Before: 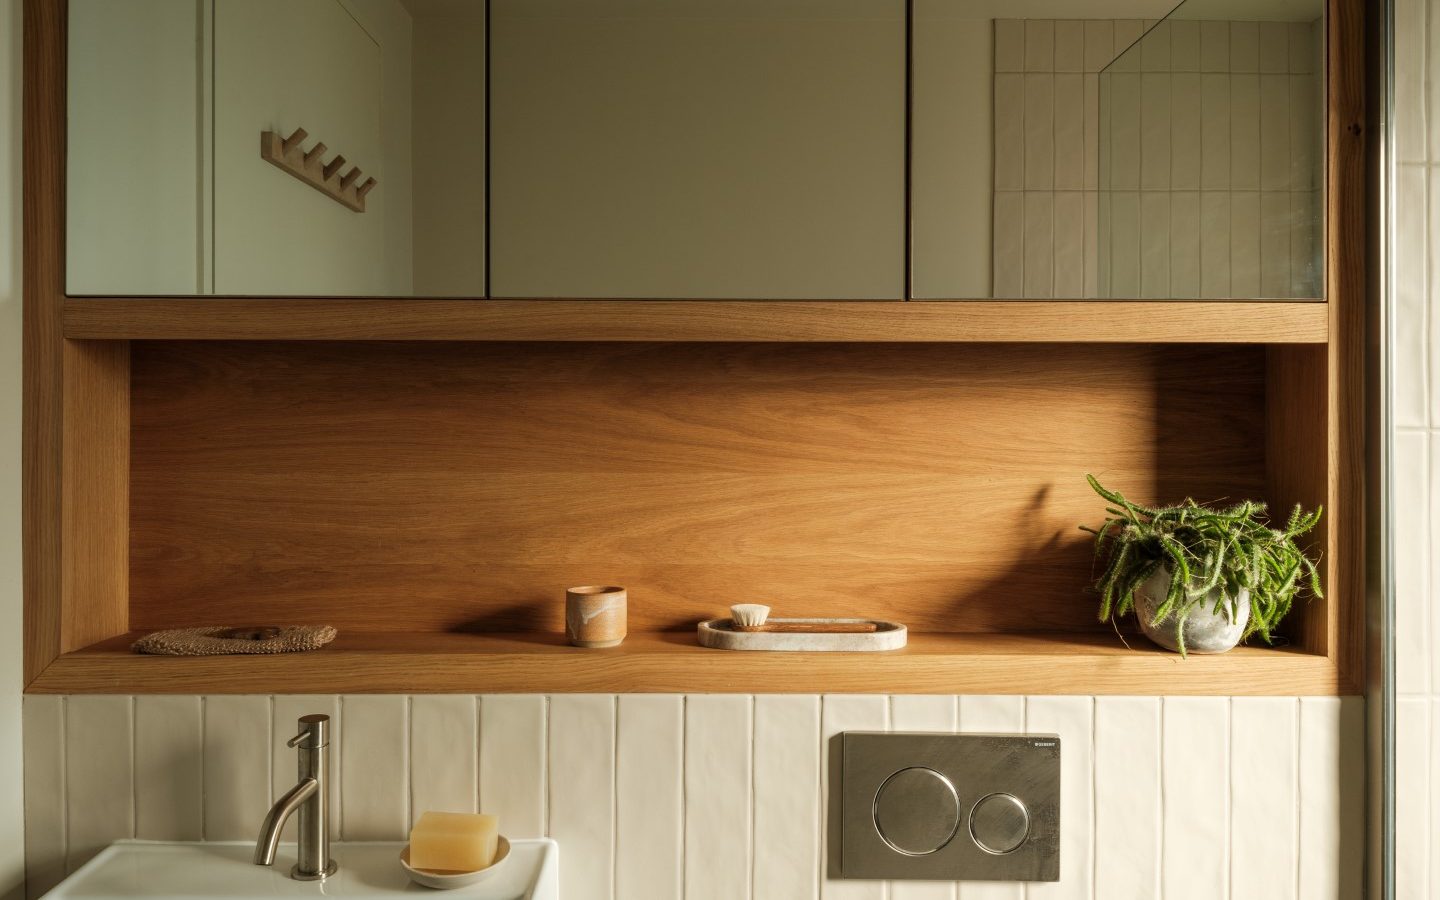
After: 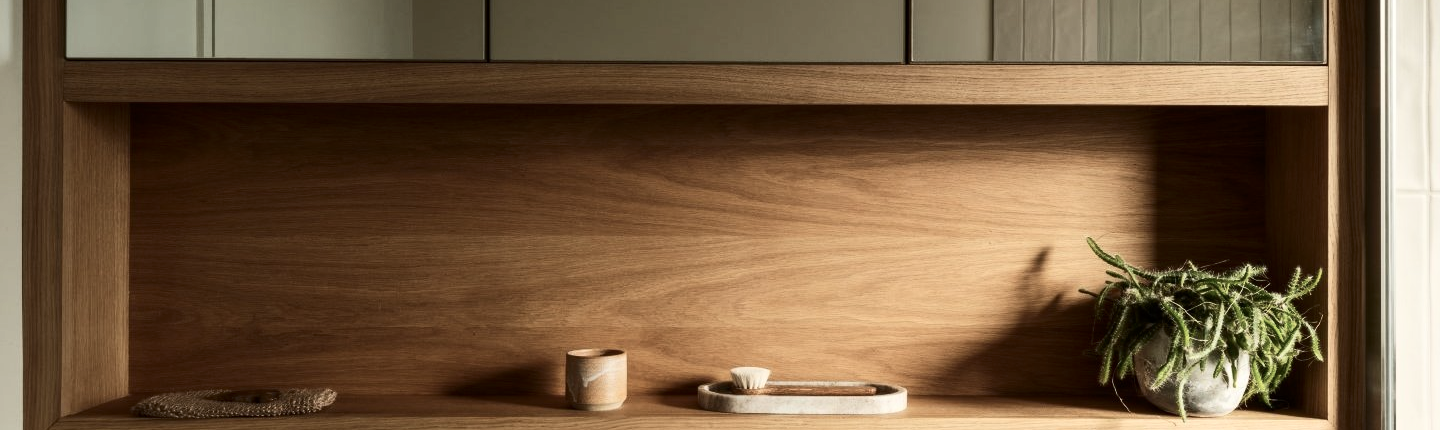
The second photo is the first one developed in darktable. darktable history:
crop and rotate: top 26.375%, bottom 25.768%
contrast brightness saturation: contrast 0.253, saturation -0.311
